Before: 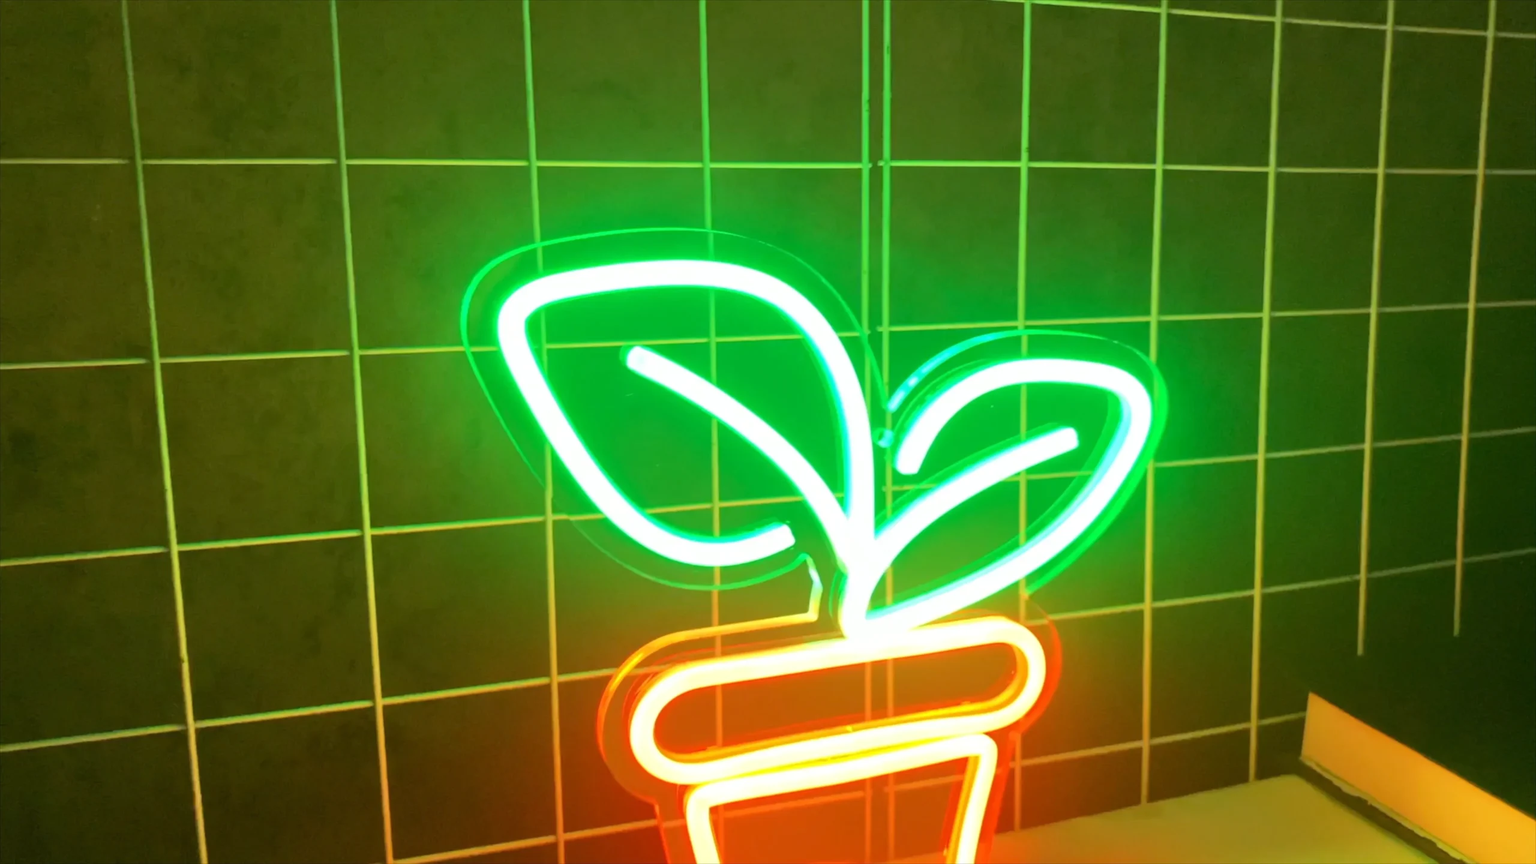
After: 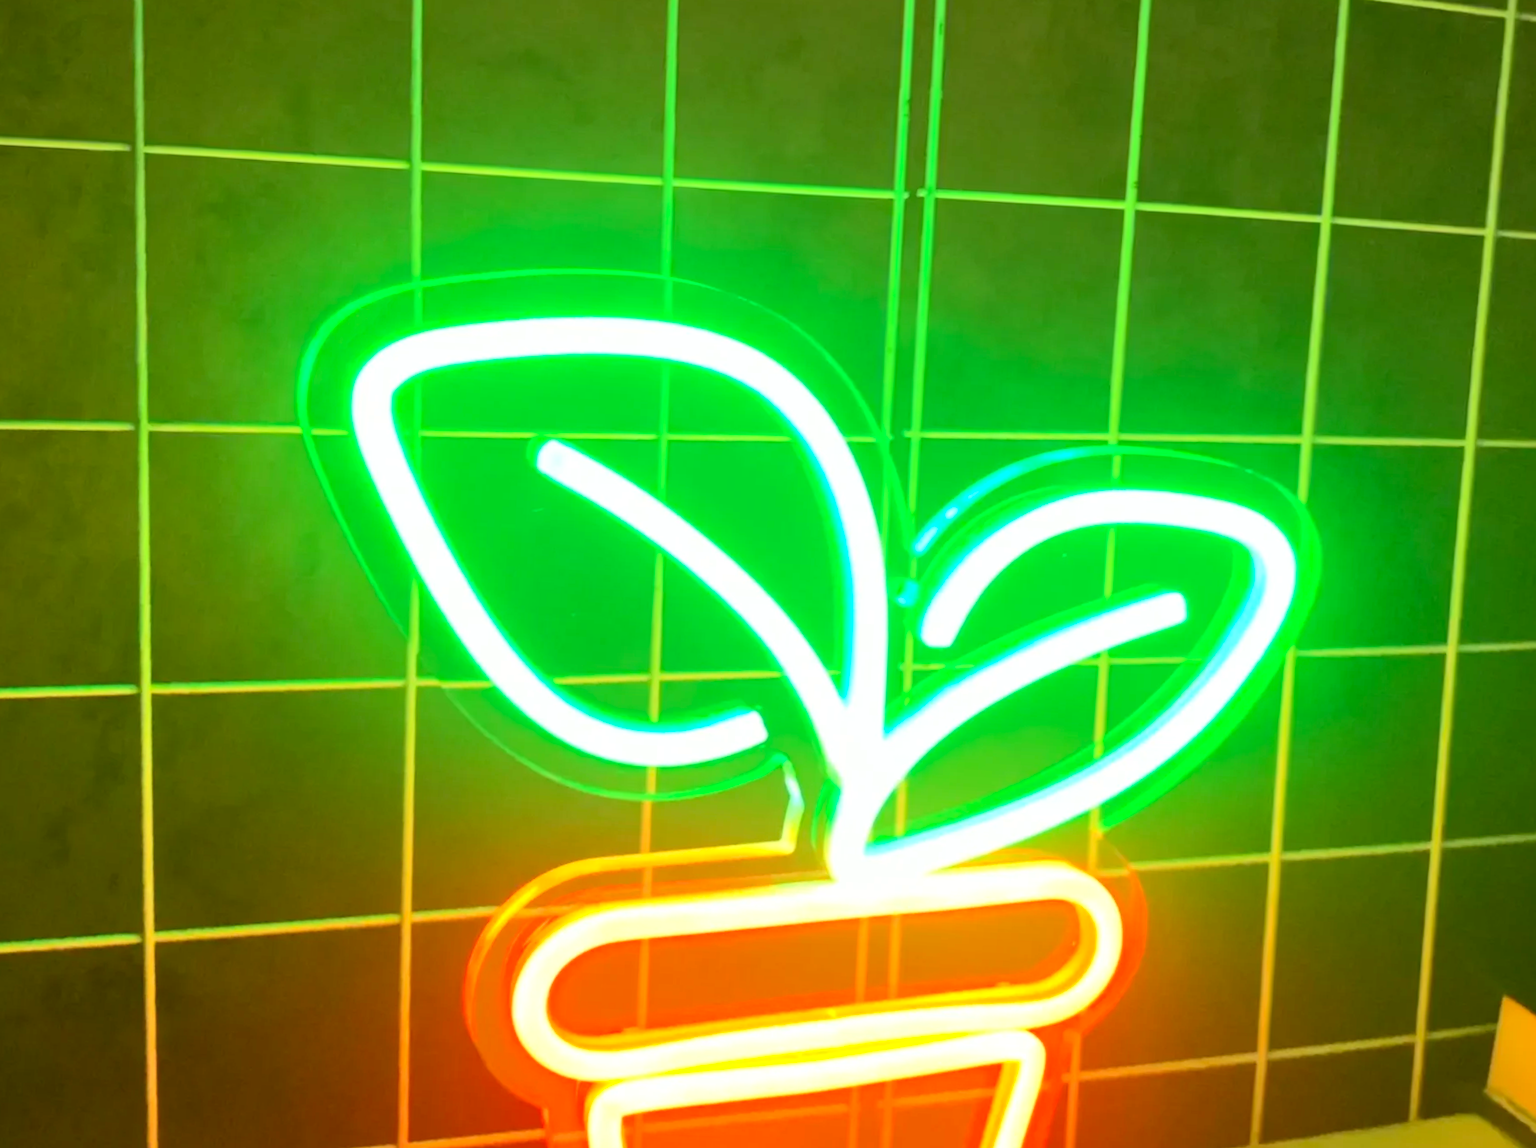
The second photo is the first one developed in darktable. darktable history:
crop and rotate: angle -3.07°, left 14.003%, top 0.028%, right 10.876%, bottom 0.092%
contrast brightness saturation: contrast 0.202, brightness 0.167, saturation 0.218
